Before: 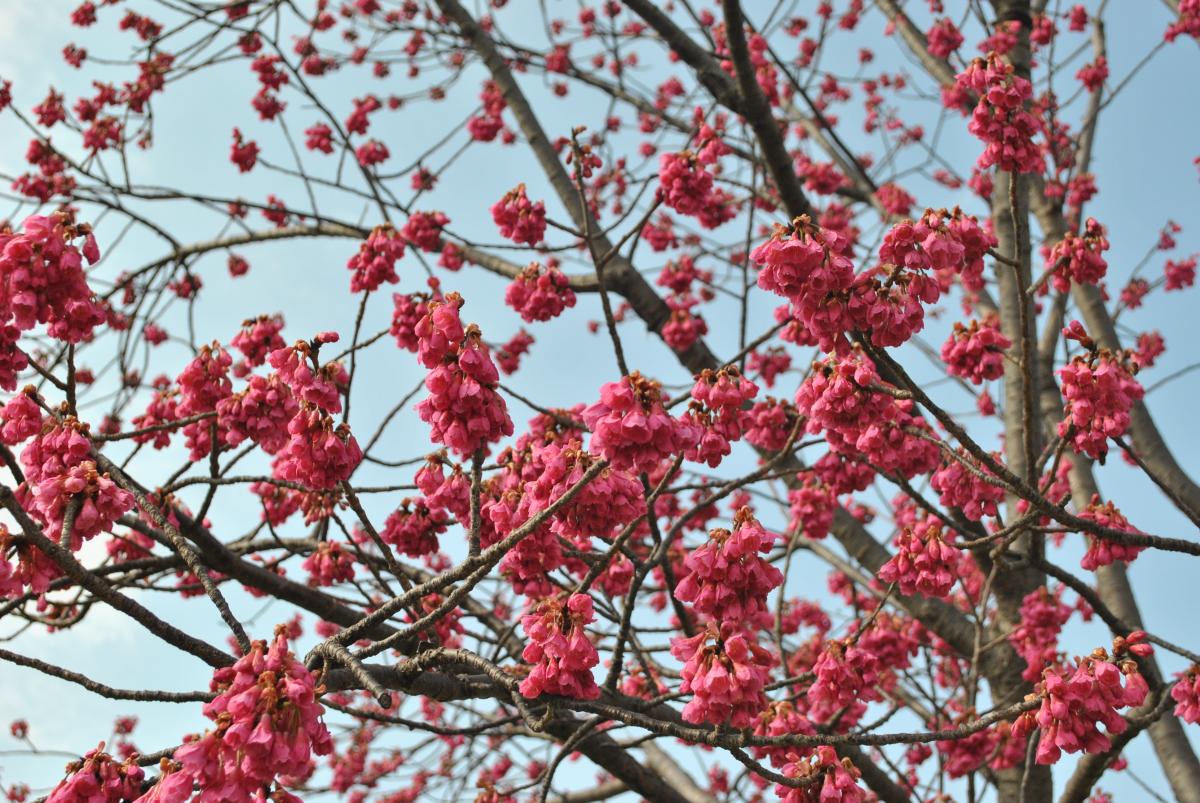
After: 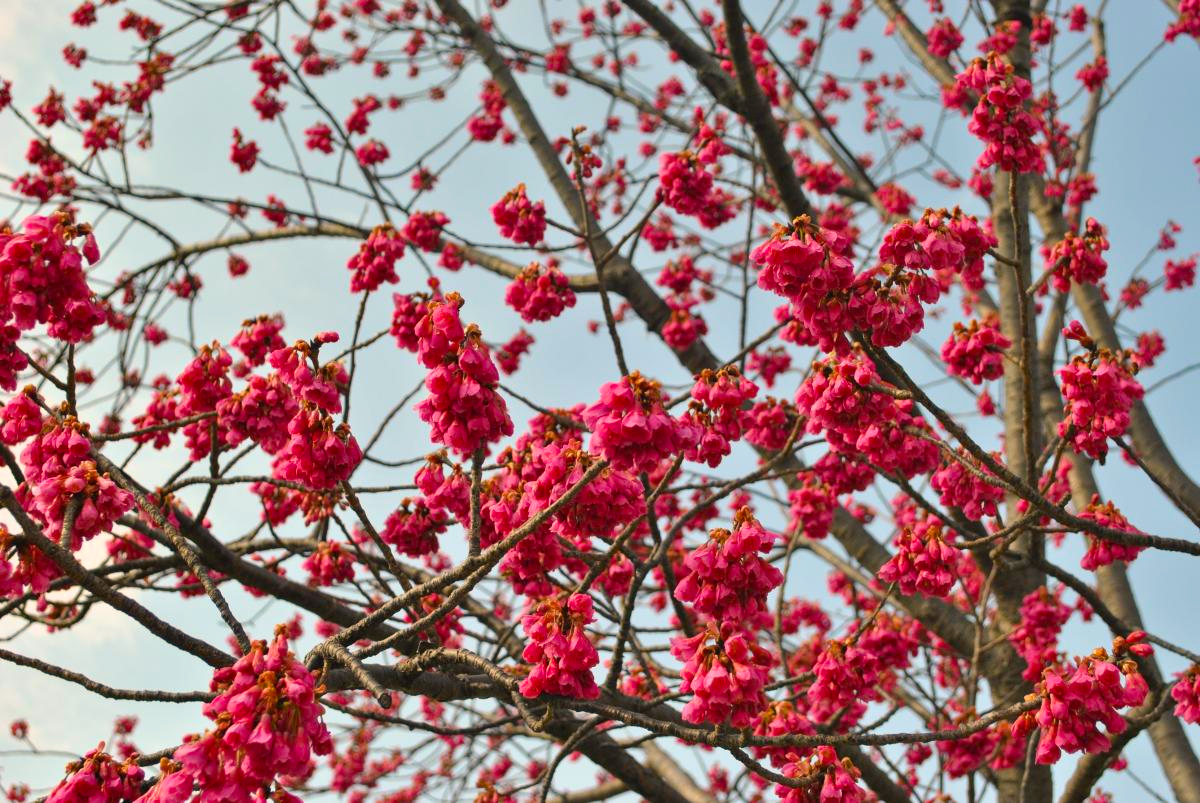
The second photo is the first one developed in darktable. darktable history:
color balance rgb: highlights gain › chroma 3.03%, highlights gain › hue 54.79°, perceptual saturation grading › global saturation 29.626%, global vibrance 20%
